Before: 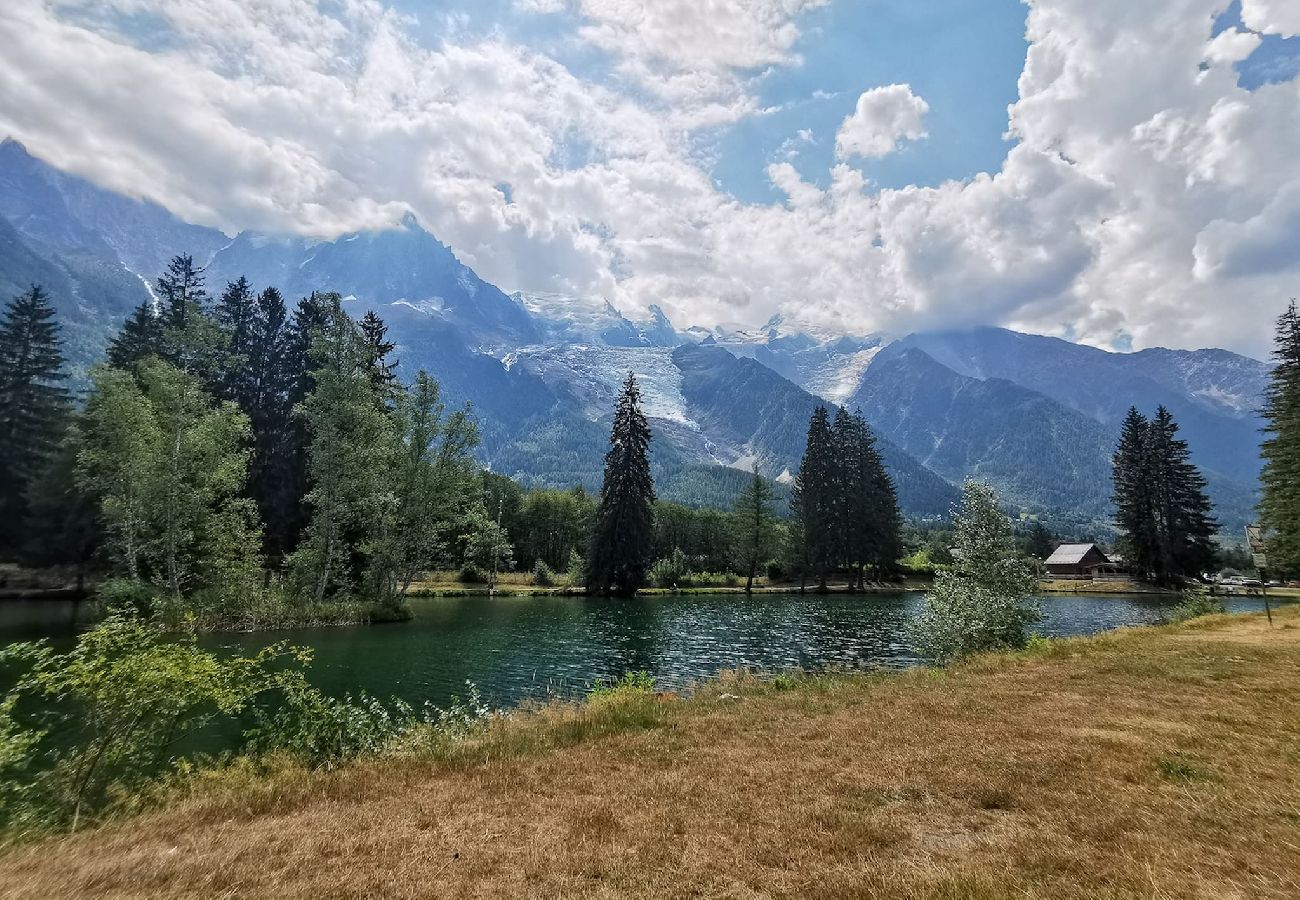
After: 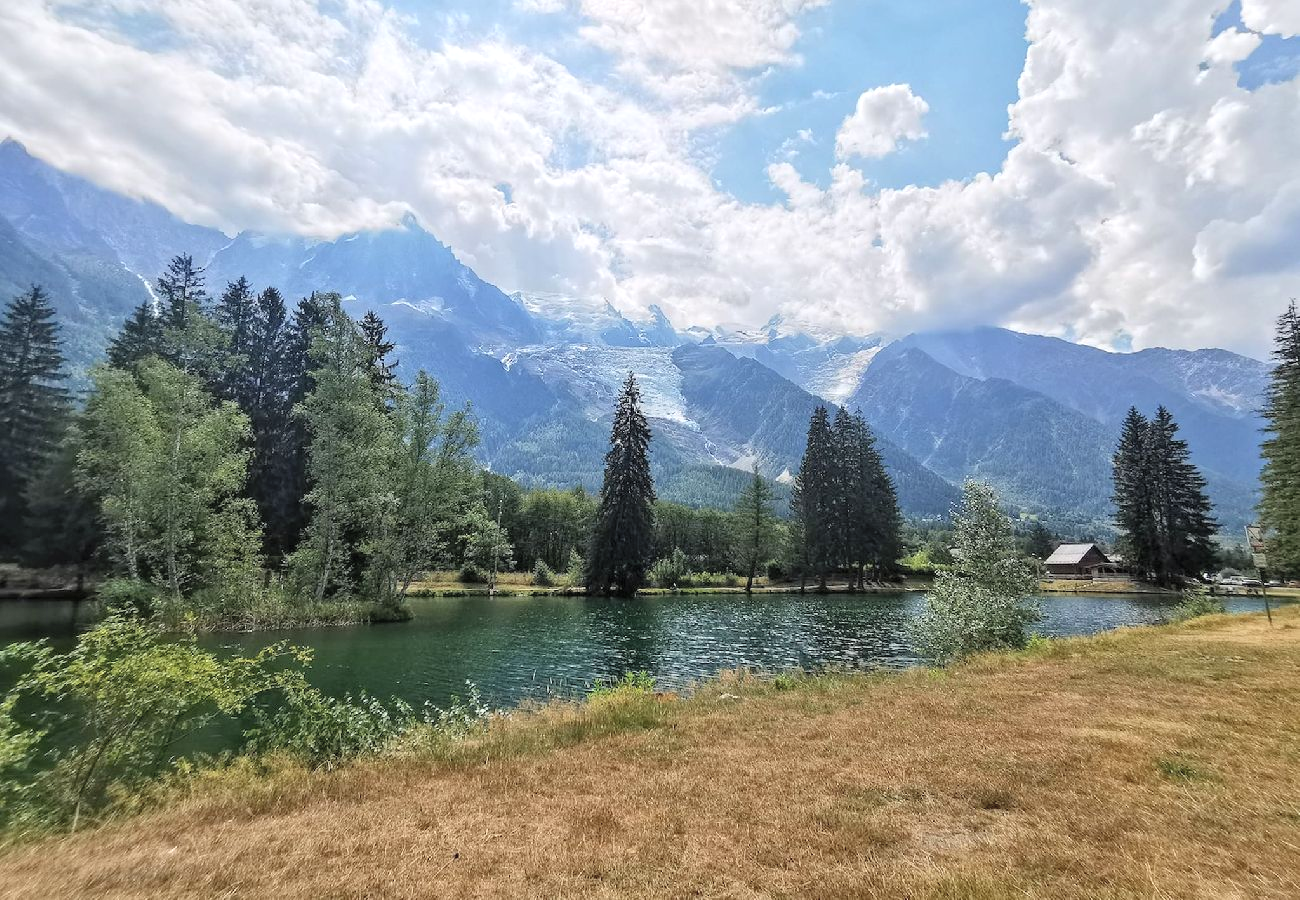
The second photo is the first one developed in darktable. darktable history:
exposure: black level correction 0, exposure 0.199 EV, compensate exposure bias true, compensate highlight preservation false
contrast brightness saturation: brightness 0.15
